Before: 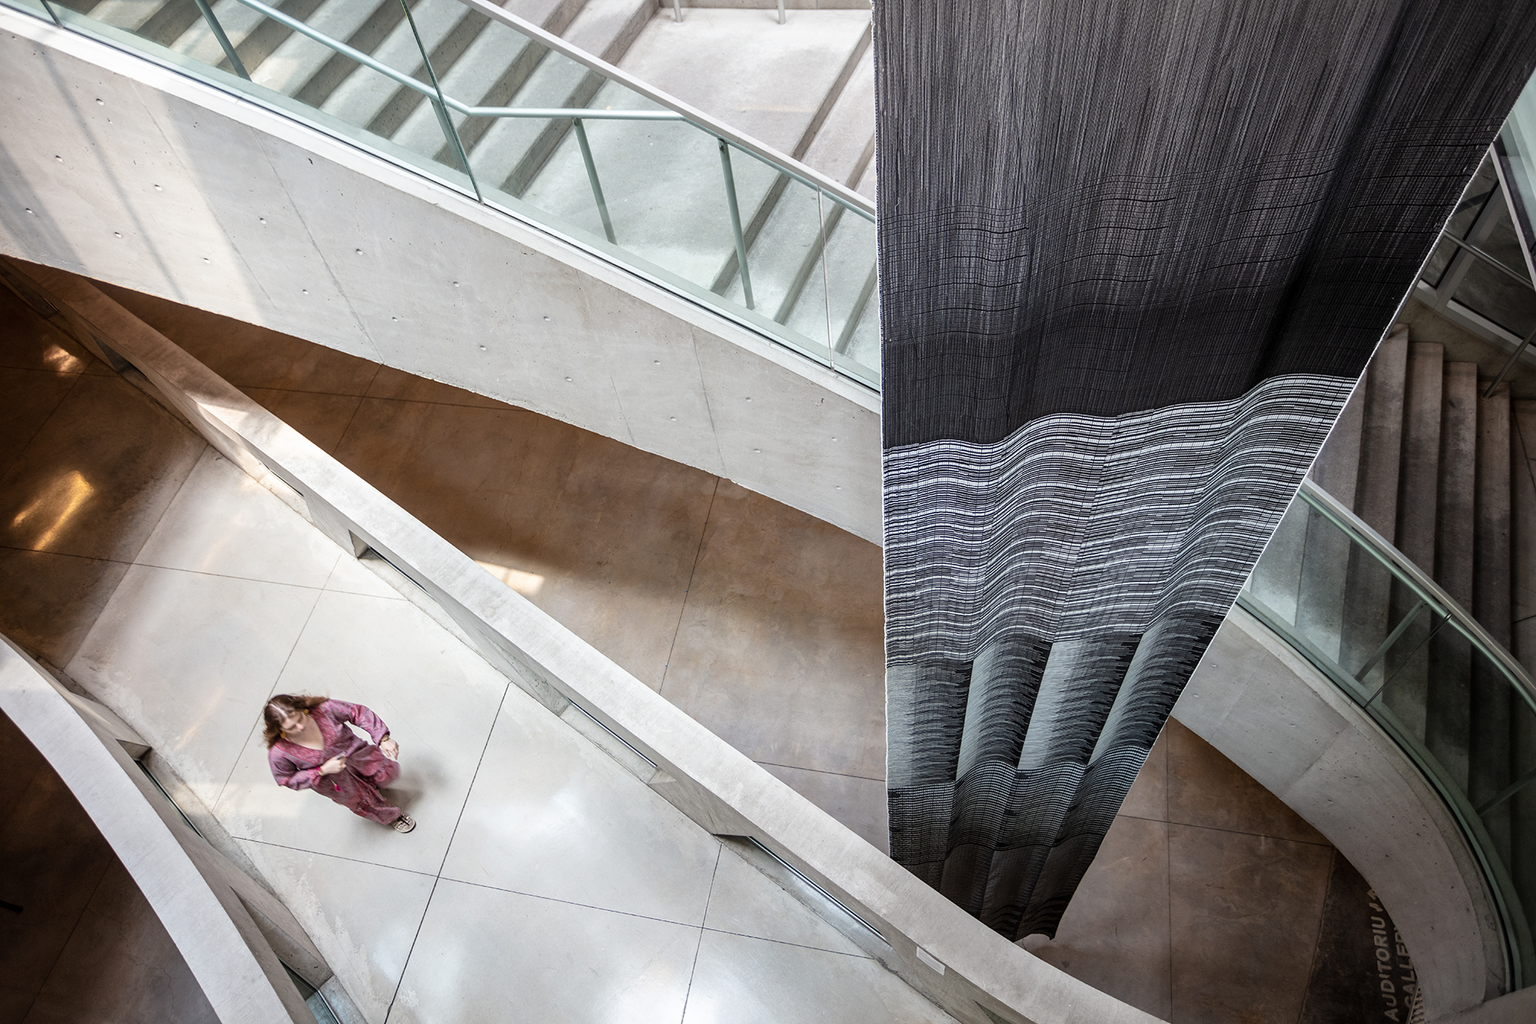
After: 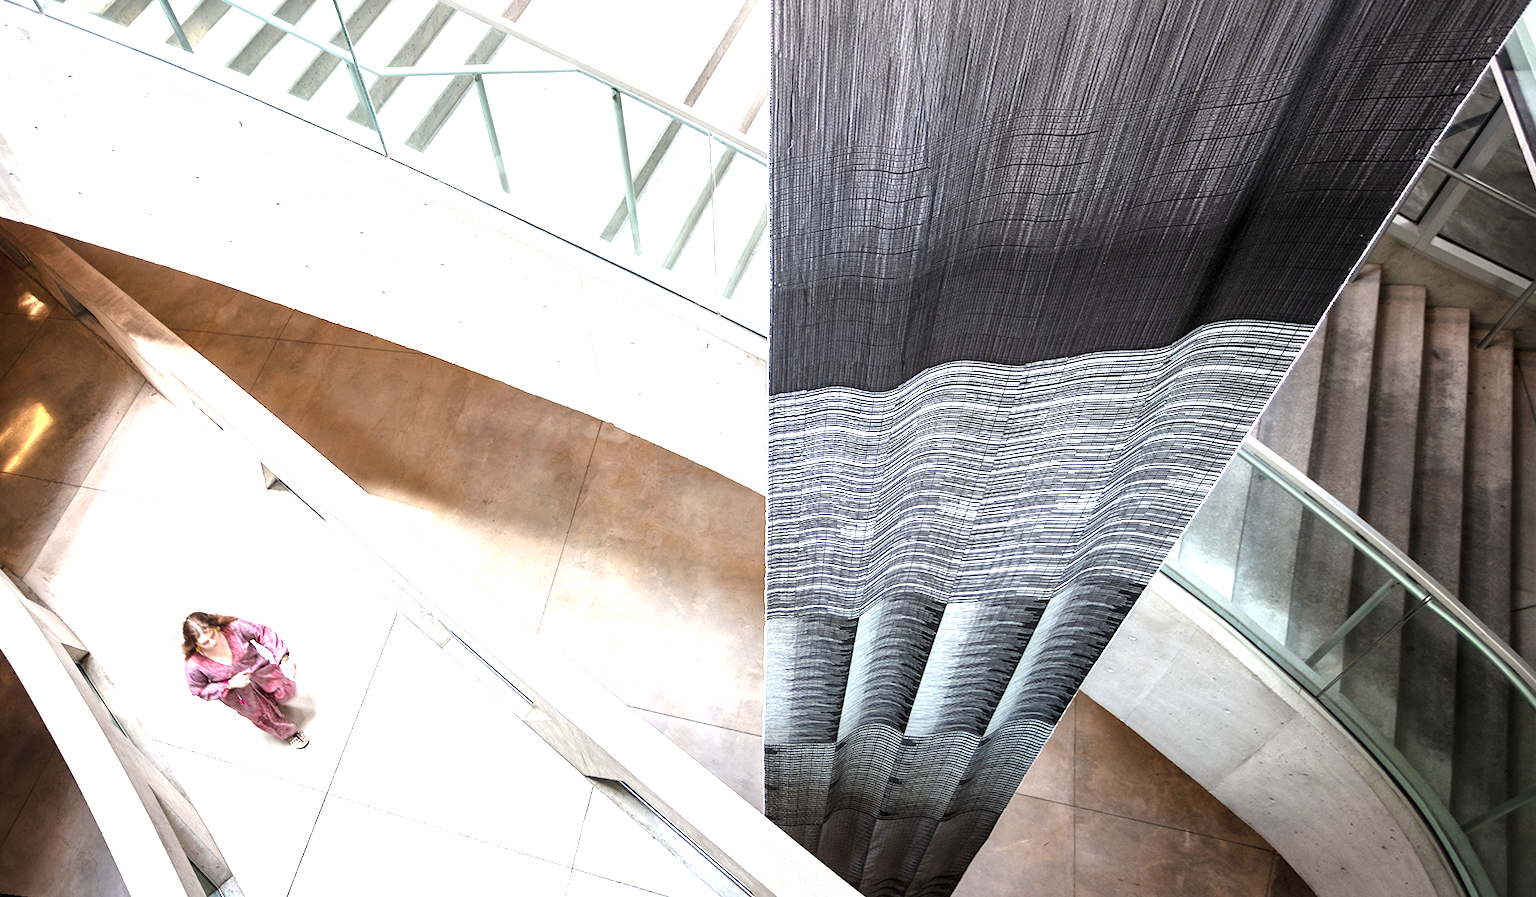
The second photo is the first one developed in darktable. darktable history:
exposure: black level correction 0, exposure 1.4 EV, compensate highlight preservation false
rotate and perspective: rotation 1.69°, lens shift (vertical) -0.023, lens shift (horizontal) -0.291, crop left 0.025, crop right 0.988, crop top 0.092, crop bottom 0.842
